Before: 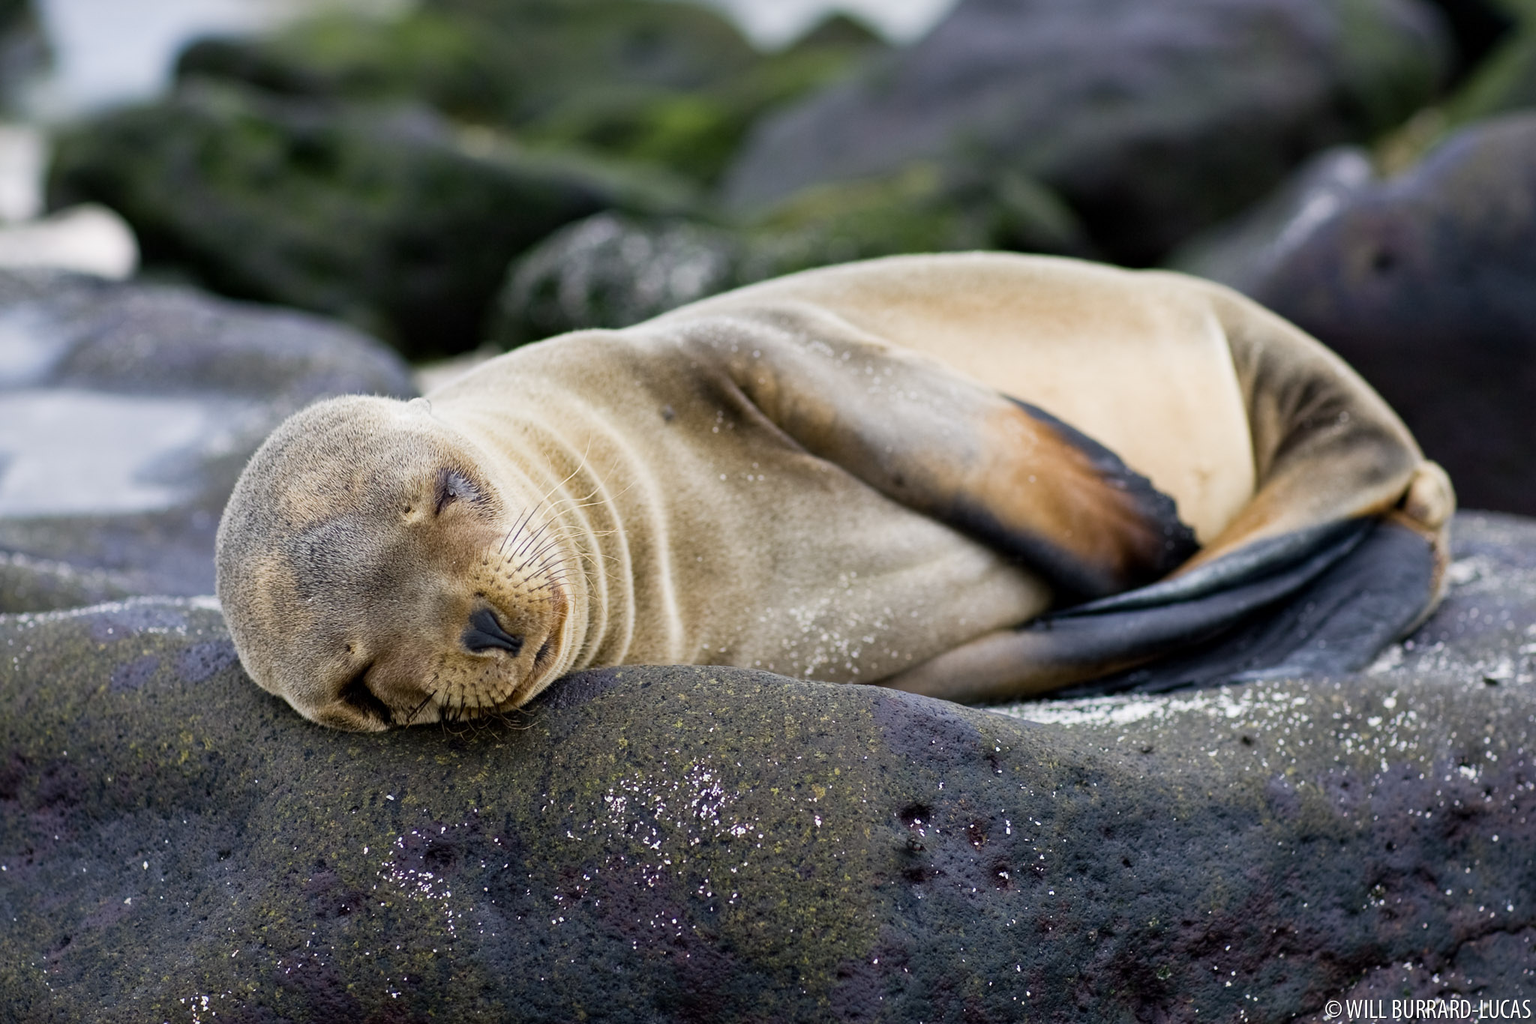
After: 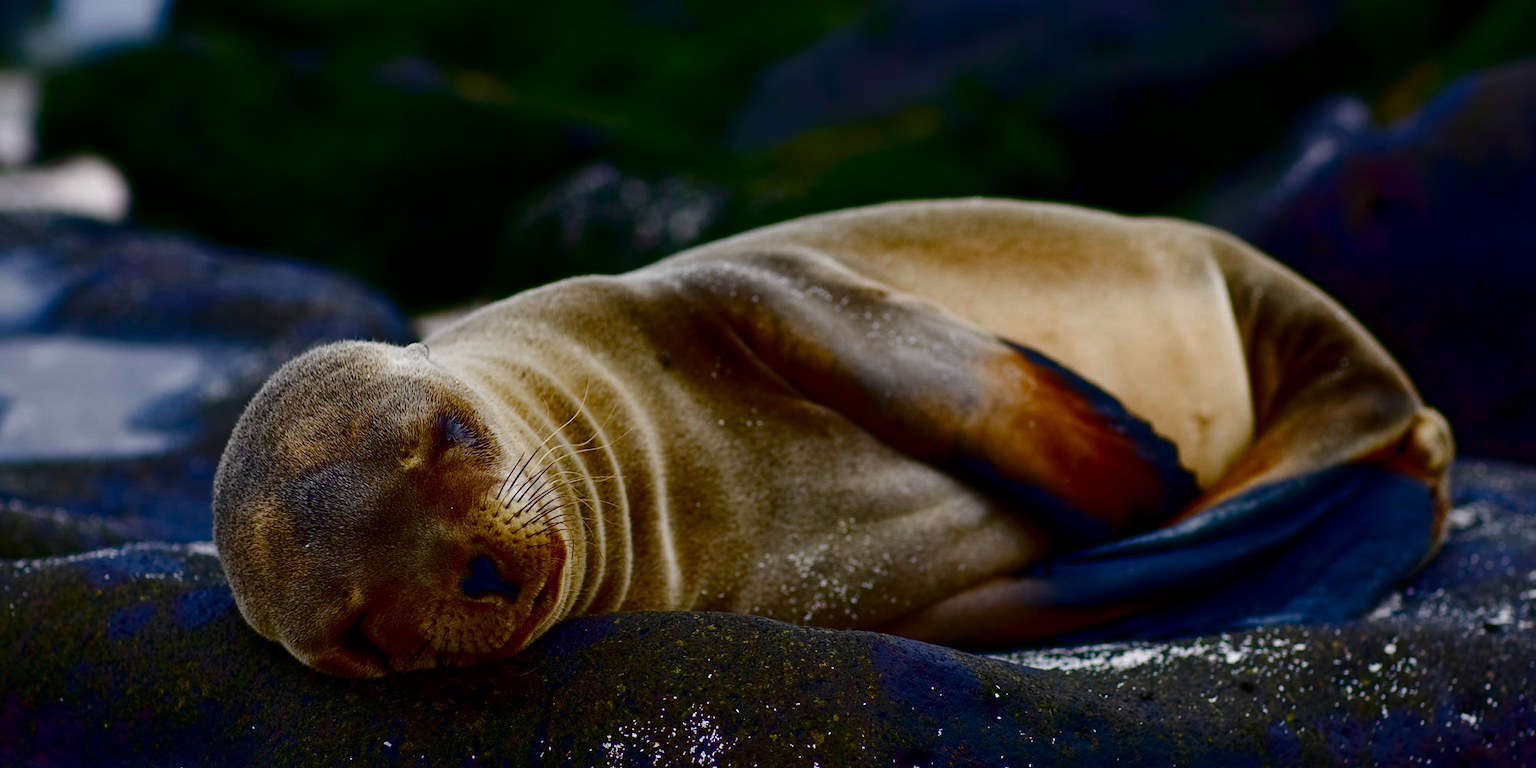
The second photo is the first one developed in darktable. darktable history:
crop: left 0.279%, top 5.496%, bottom 19.745%
contrast brightness saturation: brightness -0.985, saturation 0.999
